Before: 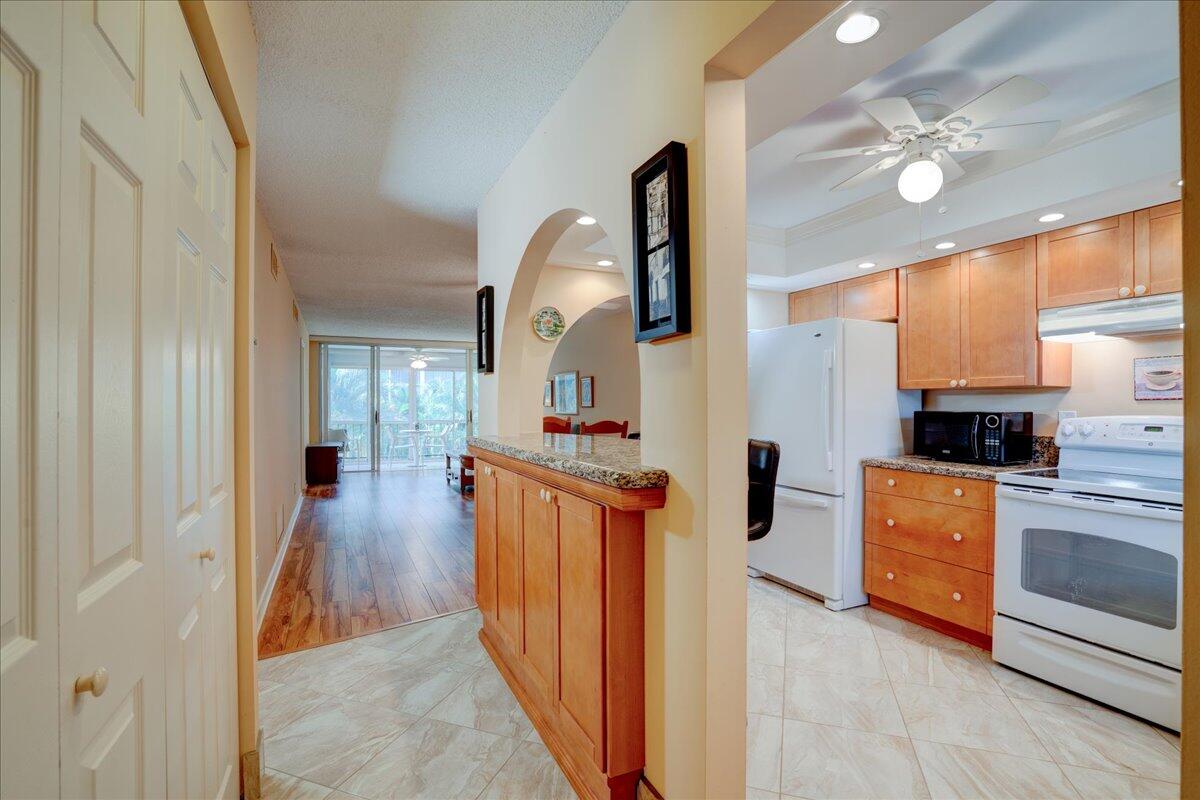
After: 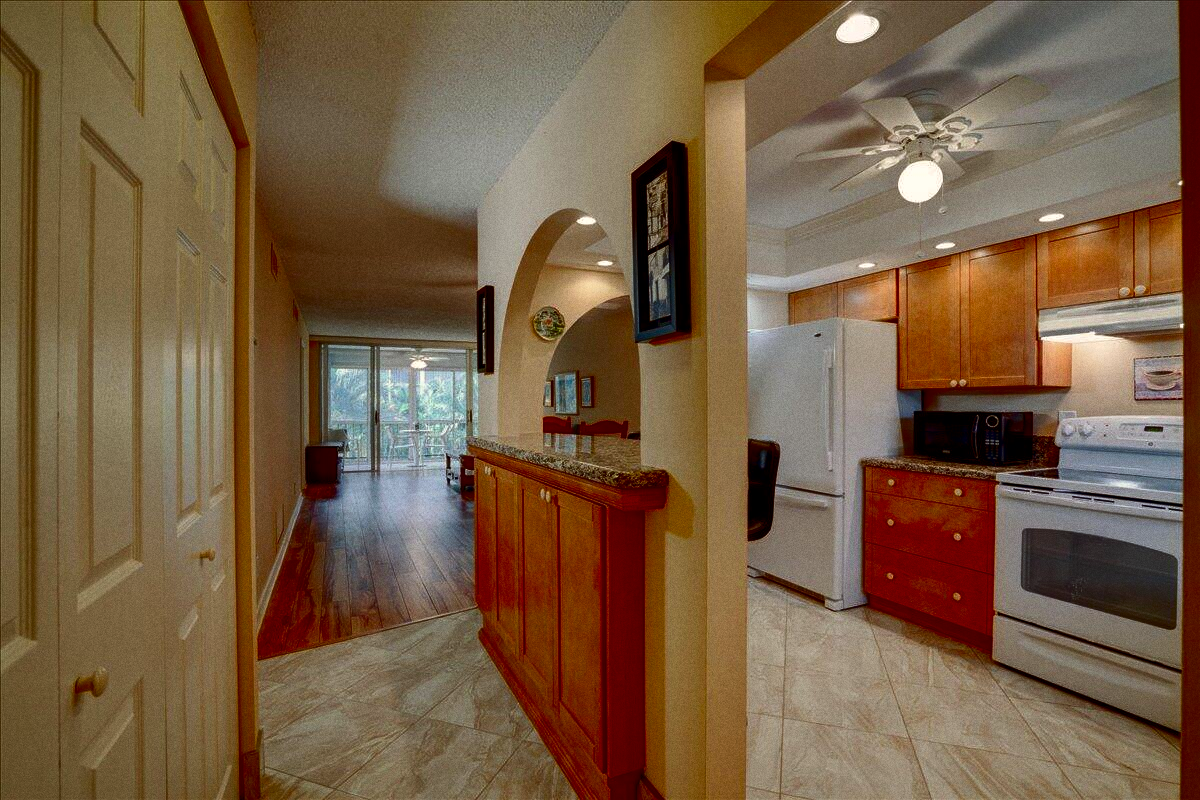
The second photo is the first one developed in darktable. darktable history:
contrast brightness saturation: contrast 0.09, brightness -0.59, saturation 0.17
grain: coarseness 0.09 ISO
color balance rgb: shadows lift › chroma 4.41%, shadows lift › hue 27°, power › chroma 2.5%, power › hue 70°, highlights gain › chroma 1%, highlights gain › hue 27°, saturation formula JzAzBz (2021)
